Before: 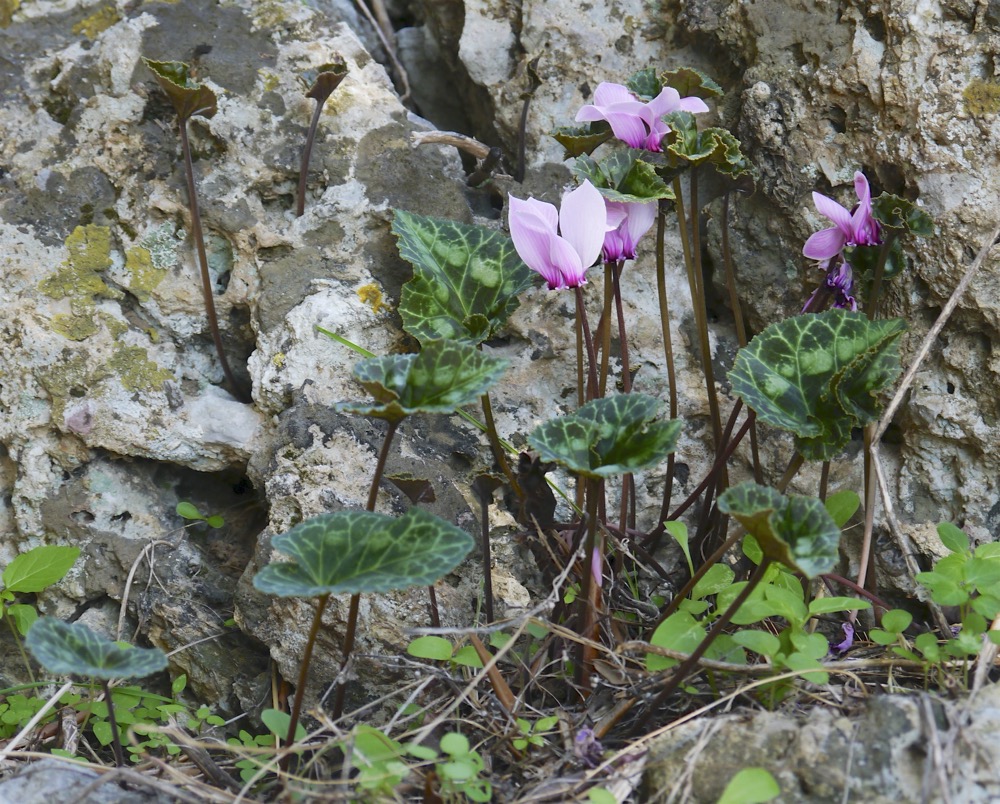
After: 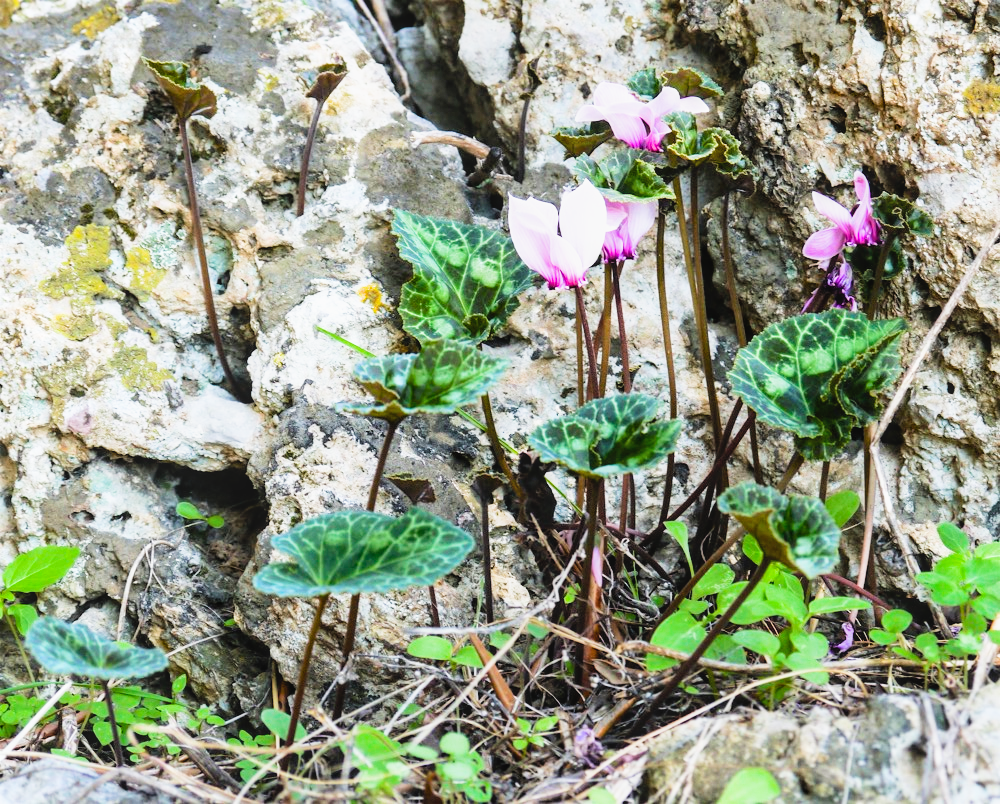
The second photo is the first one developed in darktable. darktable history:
local contrast: detail 110%
exposure: black level correction 0, exposure 1.2 EV, compensate highlight preservation false
filmic rgb: black relative exposure -5 EV, white relative exposure 3.5 EV, hardness 3.19, contrast 1.5, highlights saturation mix -50%
color balance rgb: perceptual saturation grading › global saturation 10%, global vibrance 20%
